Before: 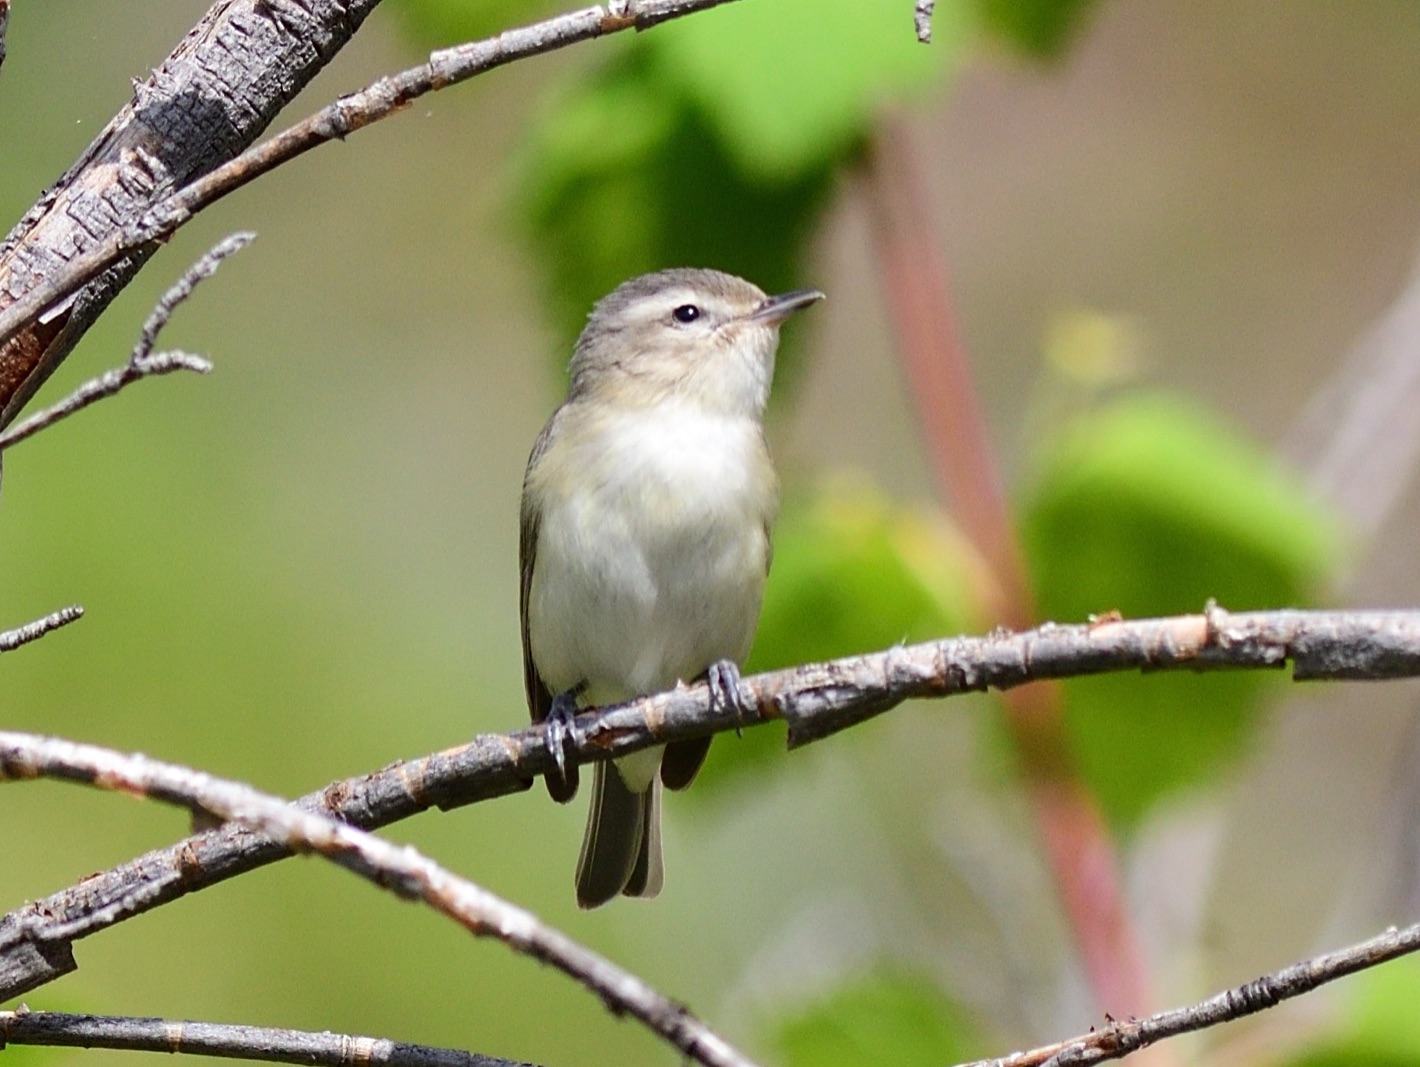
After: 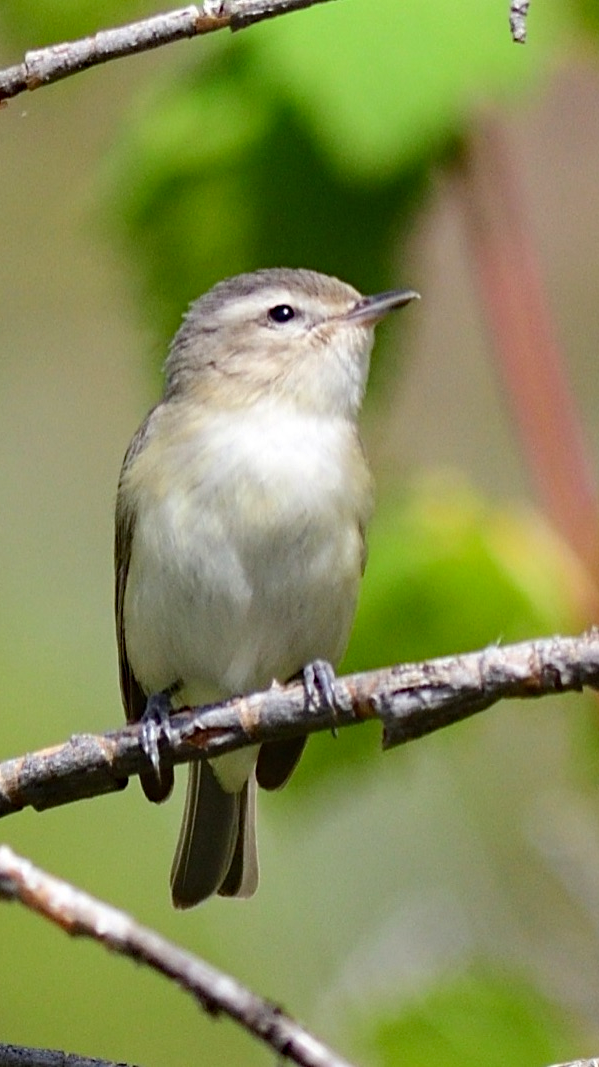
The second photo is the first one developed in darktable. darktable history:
crop: left 28.583%, right 29.231%
haze removal: adaptive false
